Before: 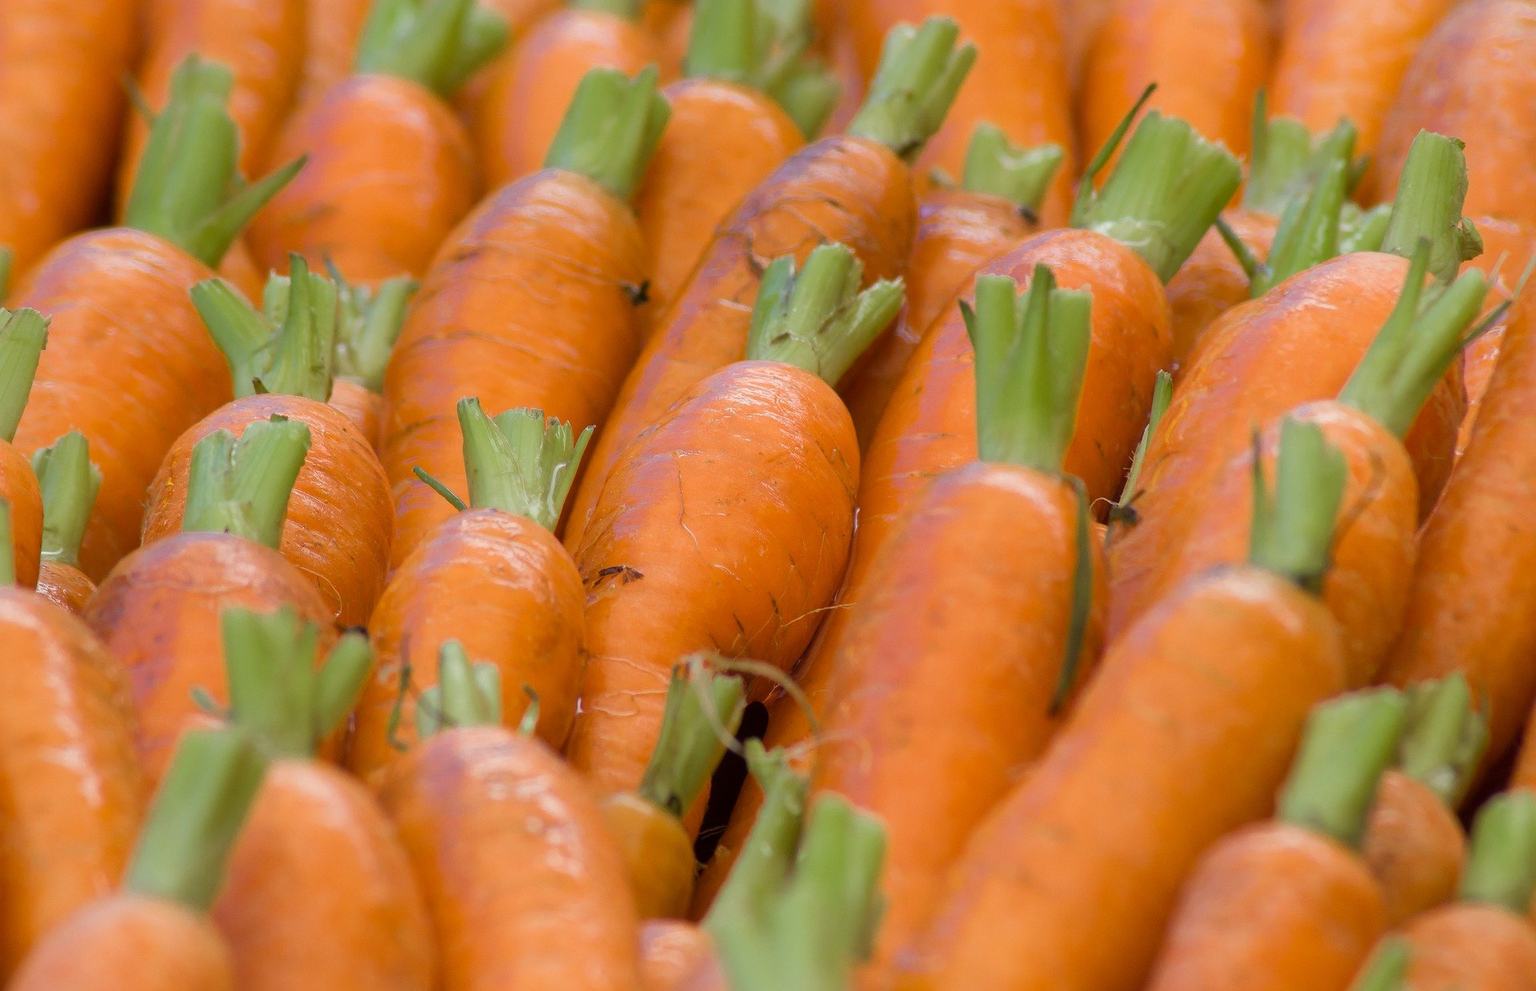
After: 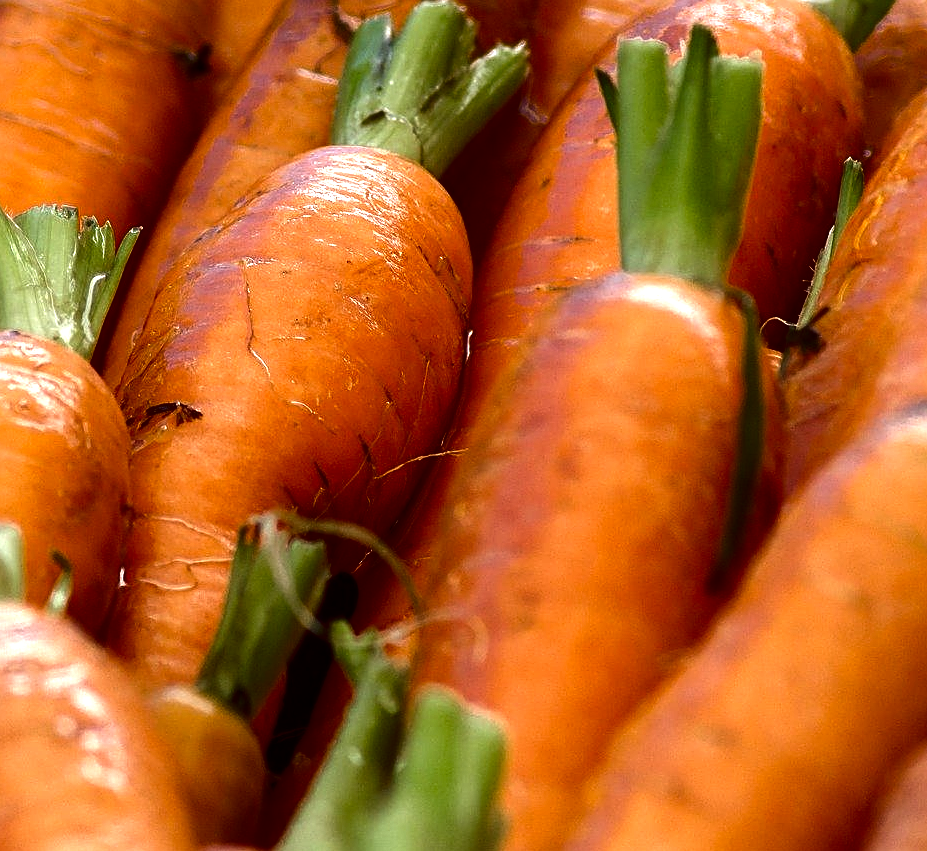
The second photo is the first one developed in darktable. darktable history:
tone equalizer: -8 EV -1.08 EV, -7 EV -1.01 EV, -6 EV -0.867 EV, -5 EV -0.578 EV, -3 EV 0.578 EV, -2 EV 0.867 EV, -1 EV 1.01 EV, +0 EV 1.08 EV, edges refinement/feathering 500, mask exposure compensation -1.57 EV, preserve details no
crop: left 31.379%, top 24.658%, right 20.326%, bottom 6.628%
contrast brightness saturation: brightness -0.52
sharpen: on, module defaults
